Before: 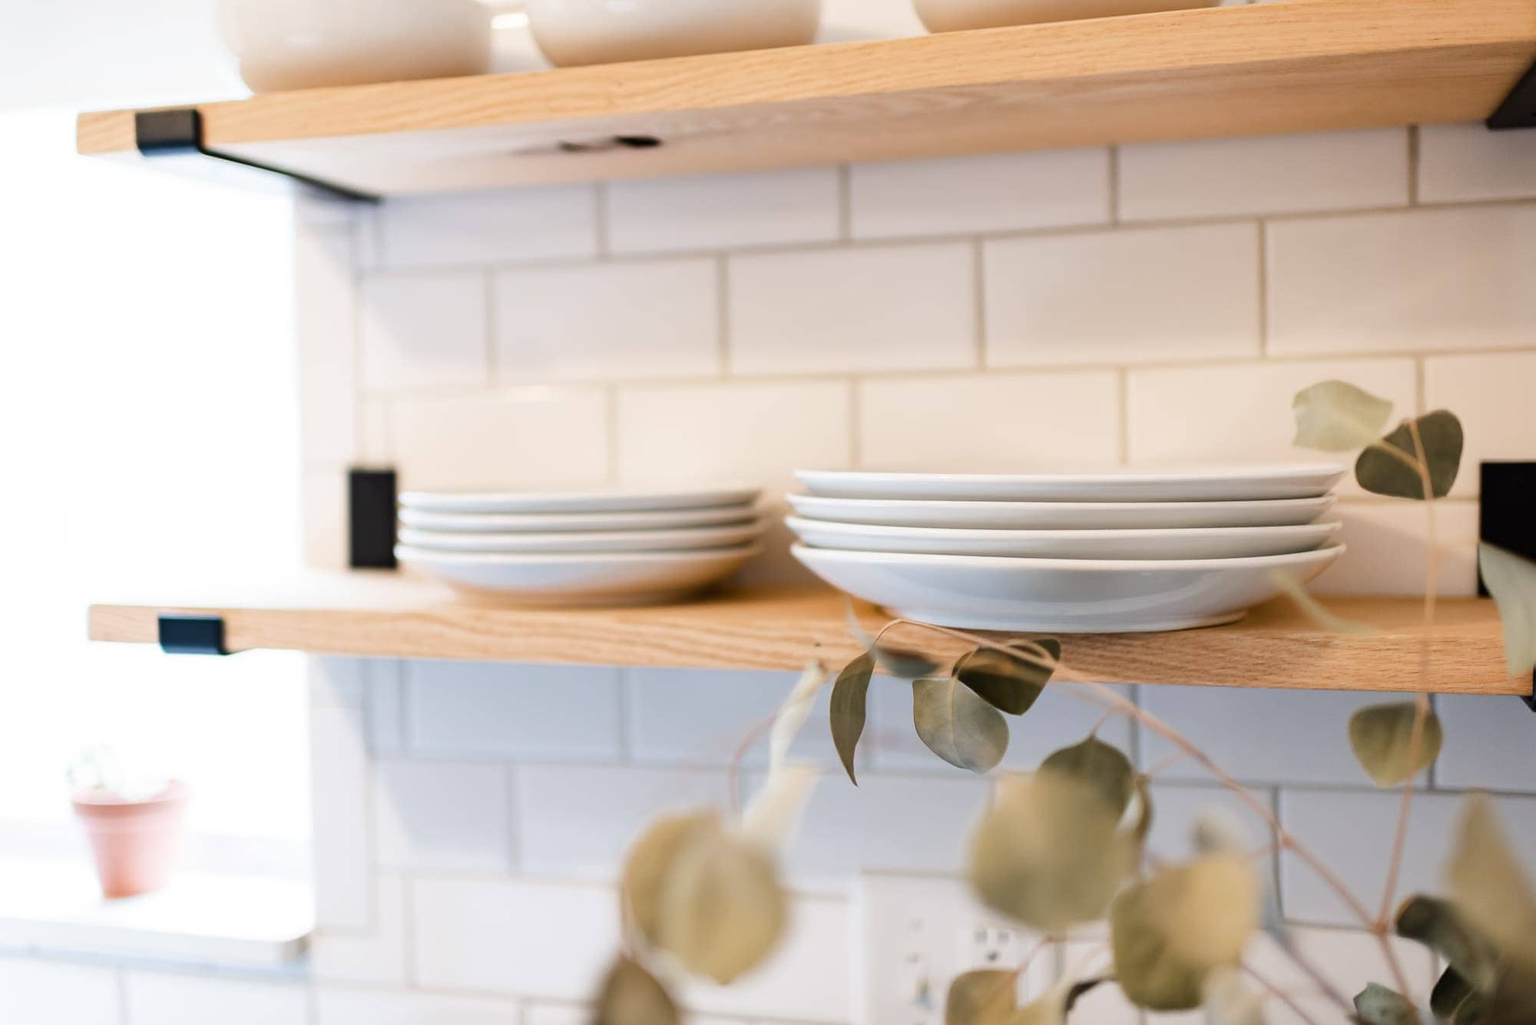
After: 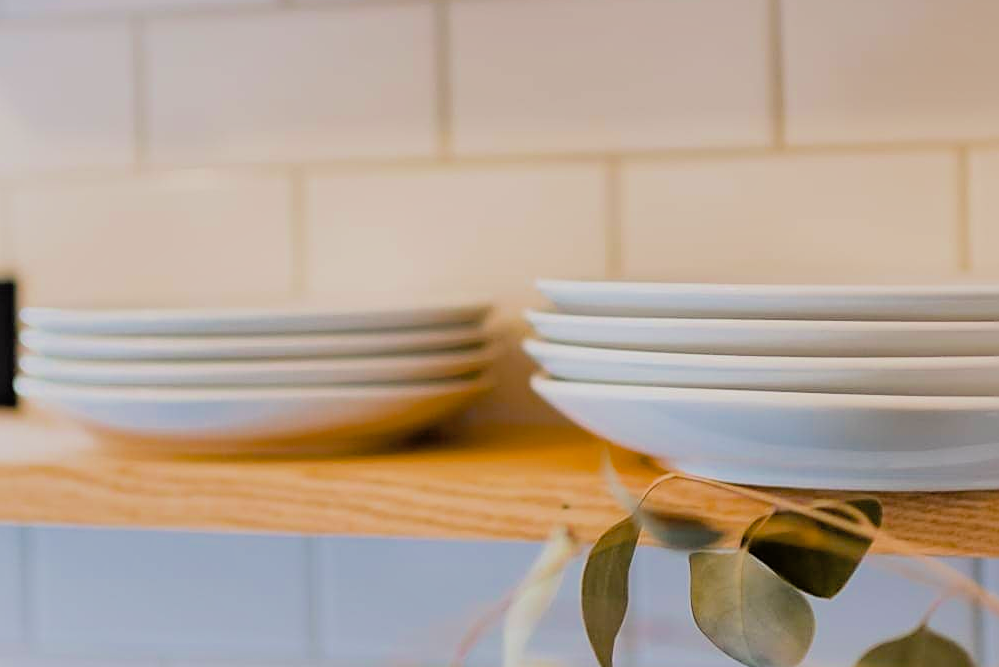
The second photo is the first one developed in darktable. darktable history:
color balance rgb: linear chroma grading › global chroma 15%, perceptual saturation grading › global saturation 30%
crop: left 25%, top 25%, right 25%, bottom 25%
shadows and highlights: on, module defaults
filmic rgb: threshold 3 EV, hardness 4.17, latitude 50%, contrast 1.1, preserve chrominance max RGB, color science v6 (2022), contrast in shadows safe, contrast in highlights safe, enable highlight reconstruction true
sharpen: on, module defaults
